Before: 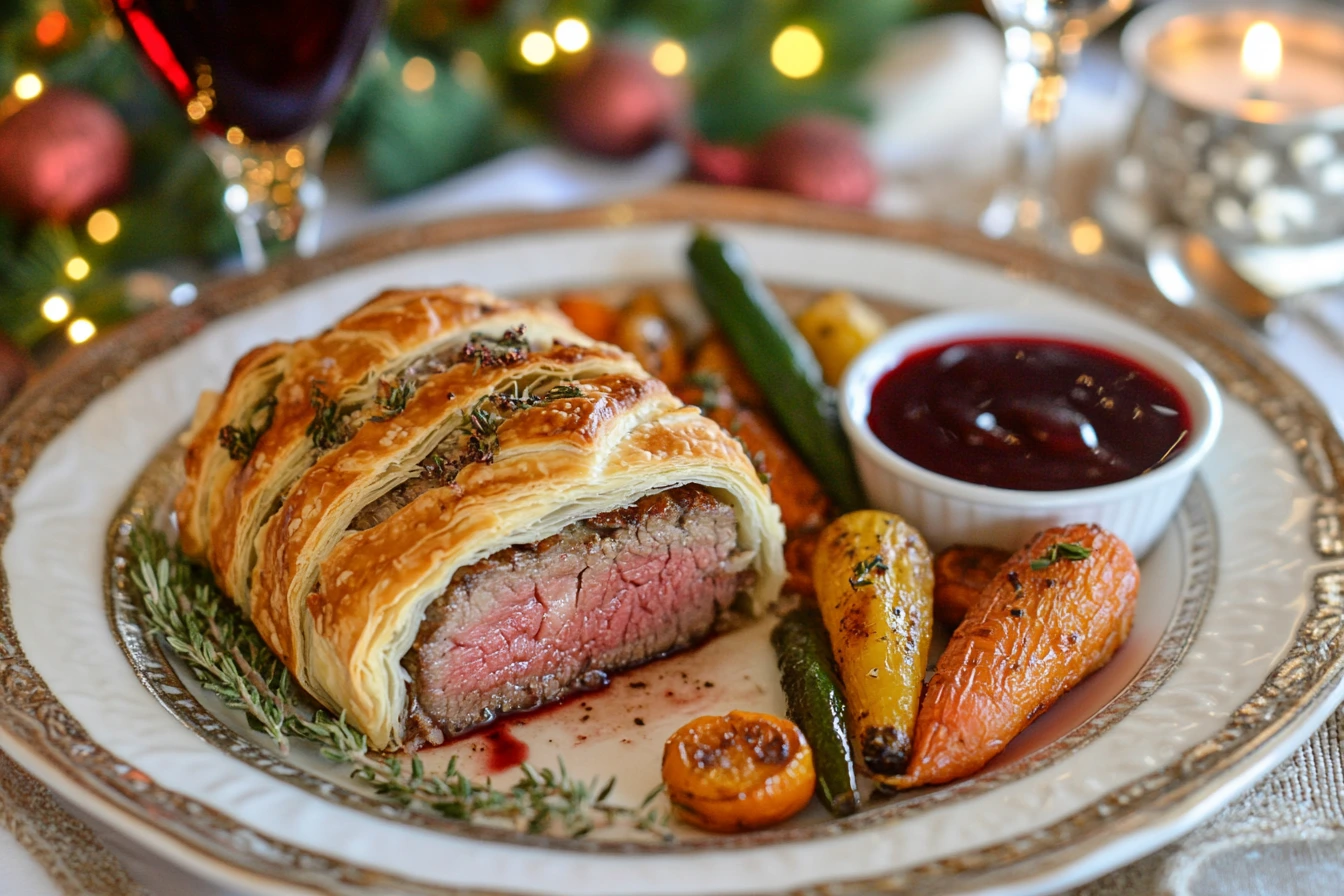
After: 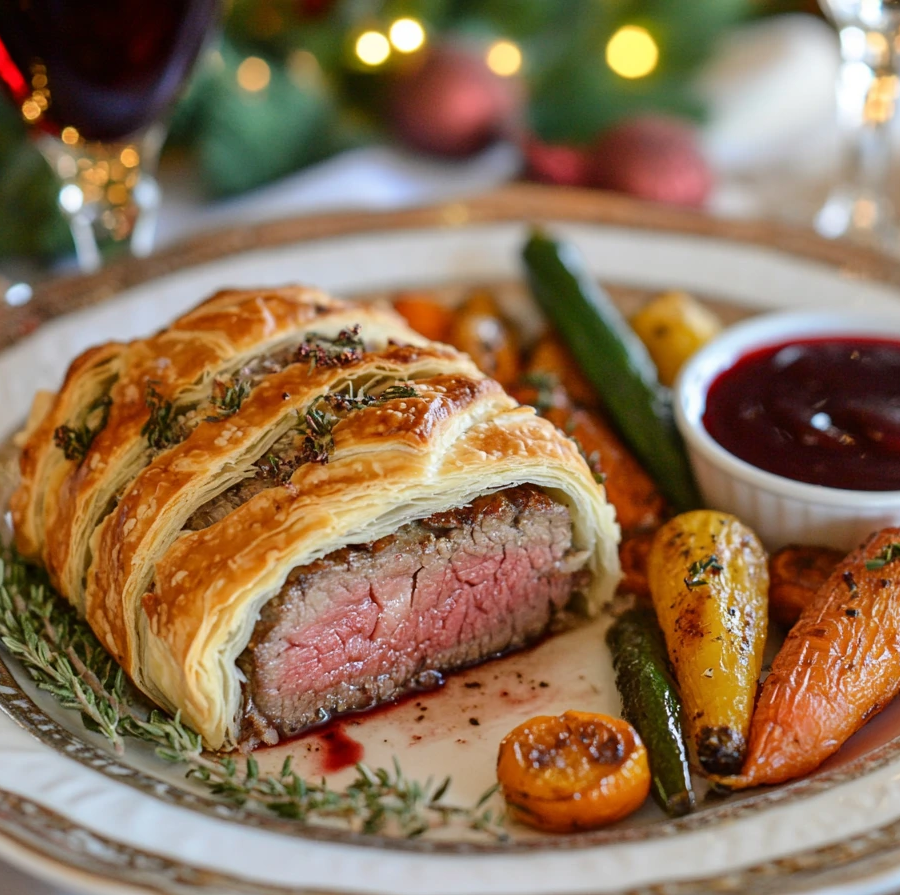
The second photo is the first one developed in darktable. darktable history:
crop and rotate: left 12.349%, right 20.679%
